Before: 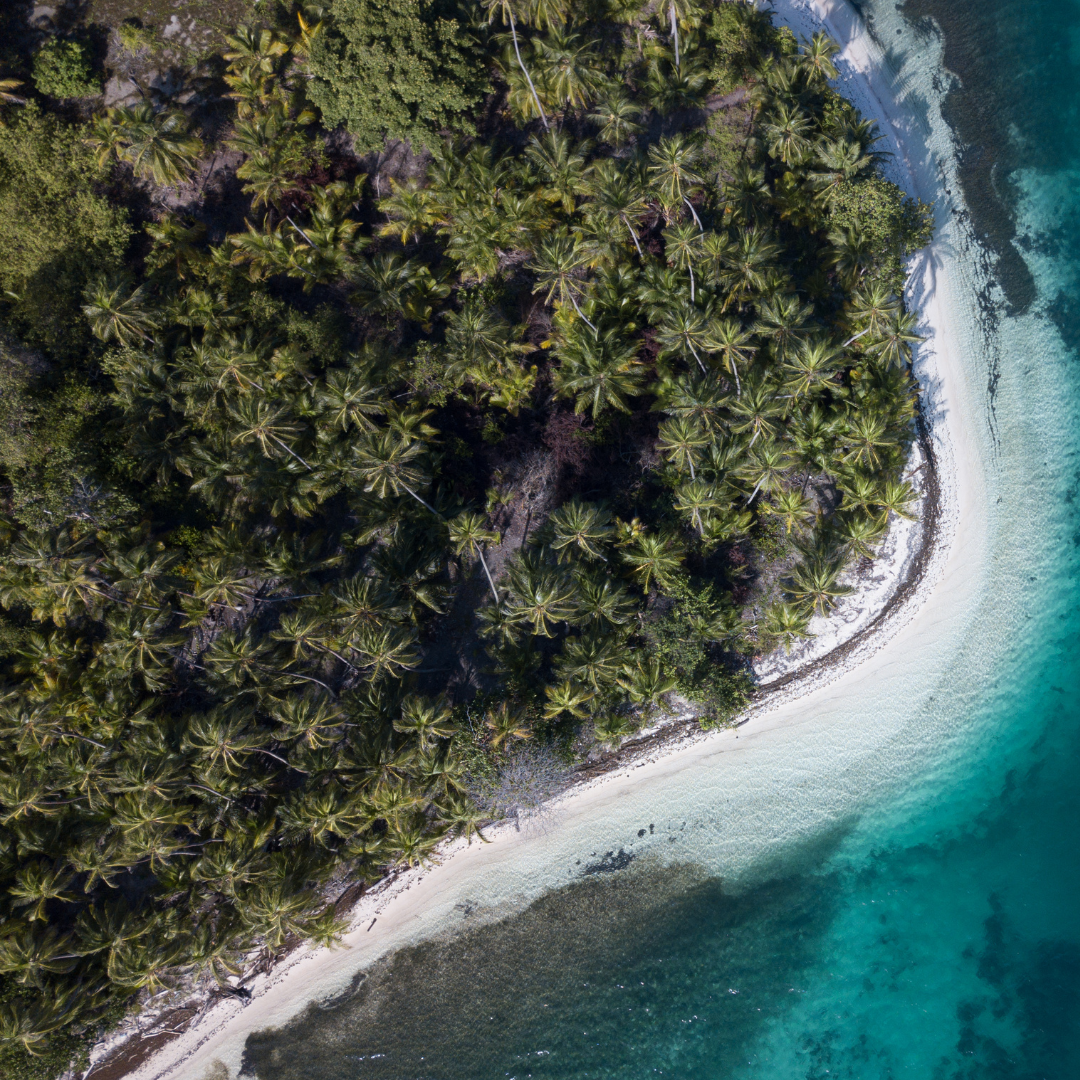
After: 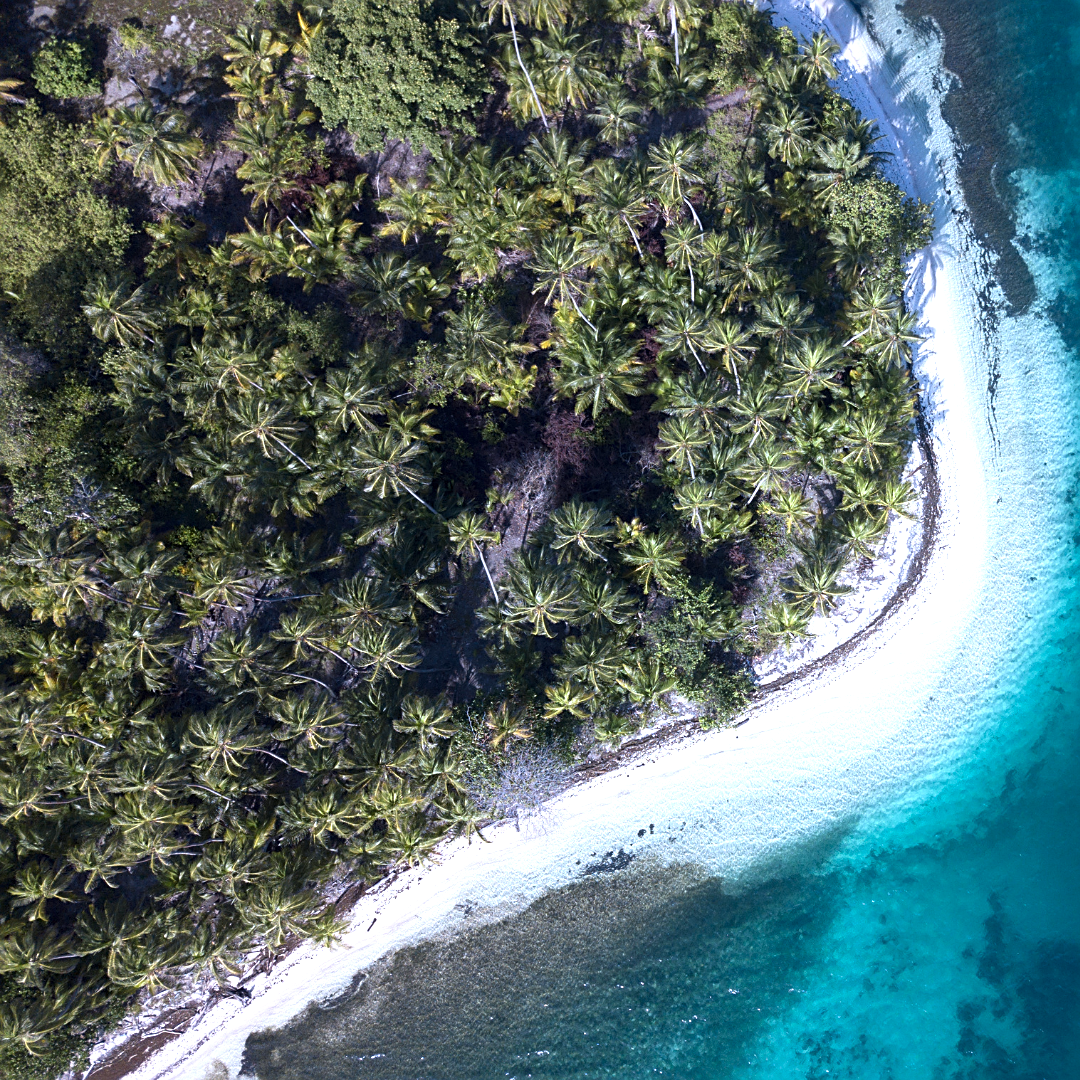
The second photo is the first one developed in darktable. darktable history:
sharpen: on, module defaults
color calibration: illuminant as shot in camera, x 0.37, y 0.382, temperature 4313.32 K
exposure: exposure 0.785 EV, compensate highlight preservation false
